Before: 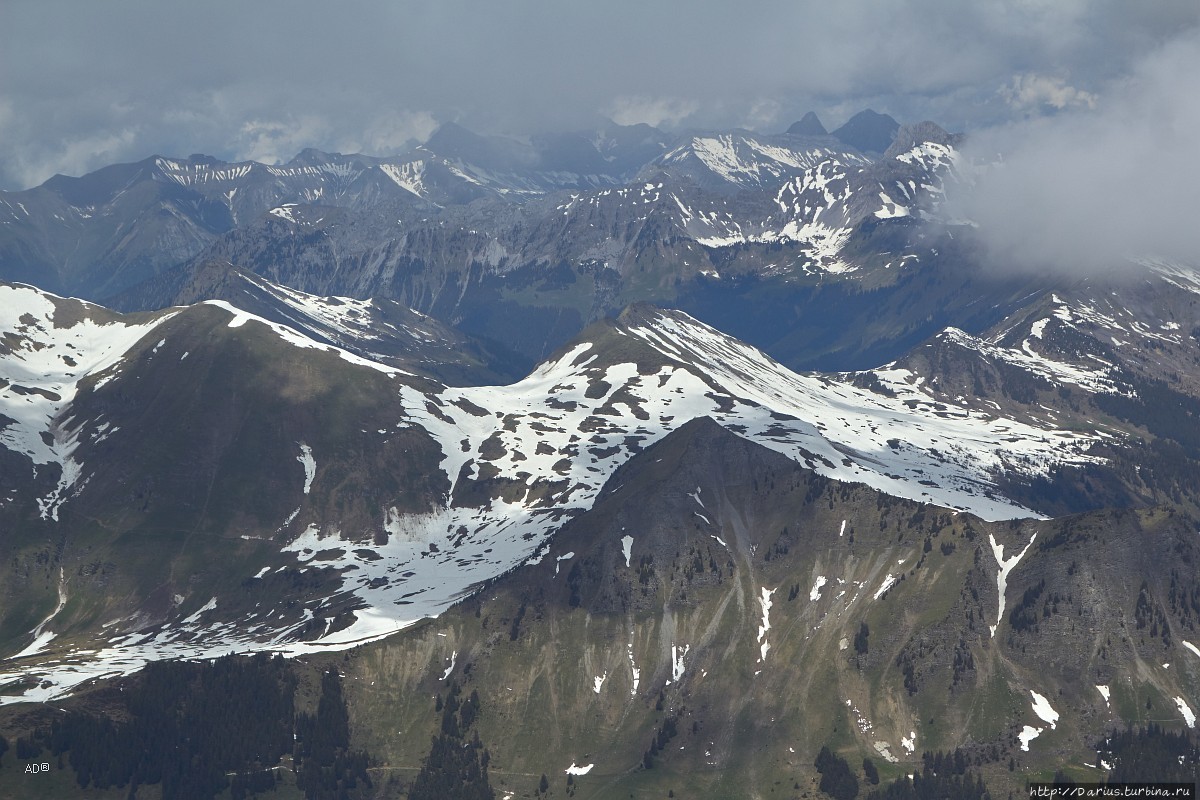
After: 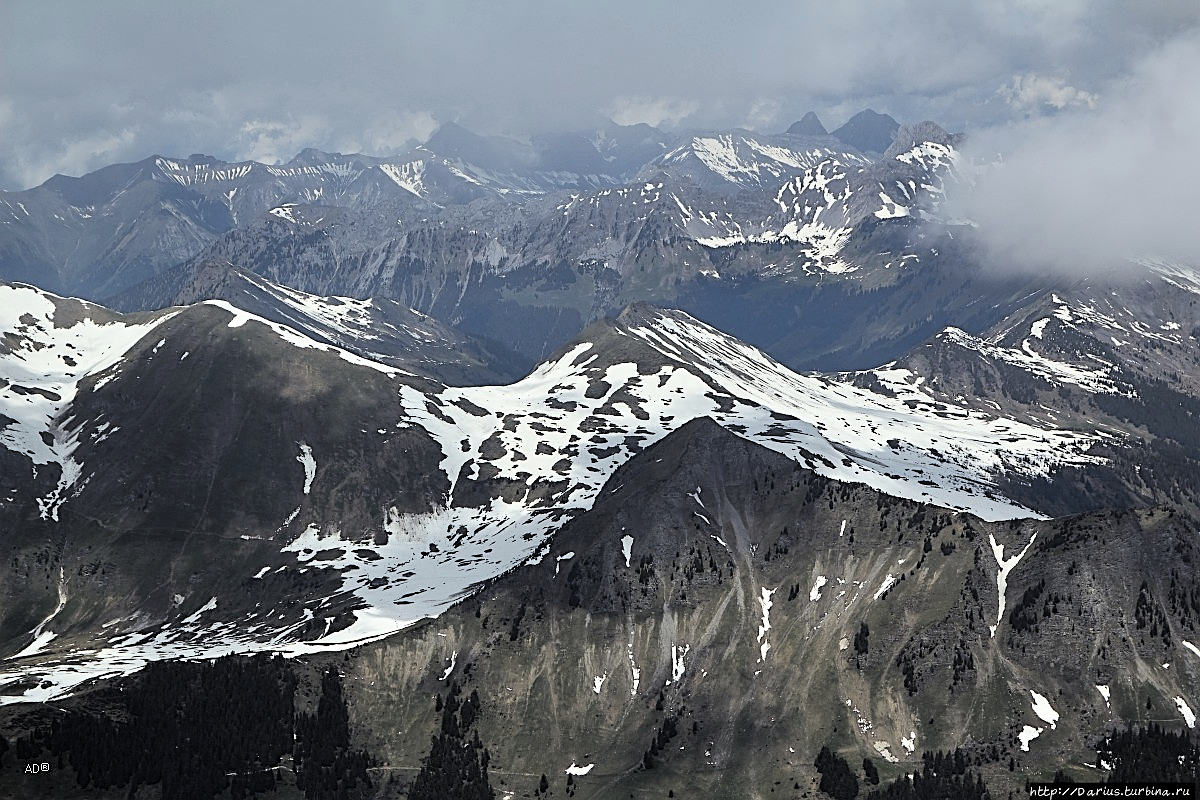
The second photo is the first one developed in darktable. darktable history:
filmic rgb: middle gray luminance 13.43%, black relative exposure -1.98 EV, white relative exposure 3.11 EV, target black luminance 0%, hardness 1.8, latitude 59.15%, contrast 1.734, highlights saturation mix 4.98%, shadows ↔ highlights balance -37.05%
sharpen: on, module defaults
exposure: black level correction -0.03, compensate highlight preservation false
